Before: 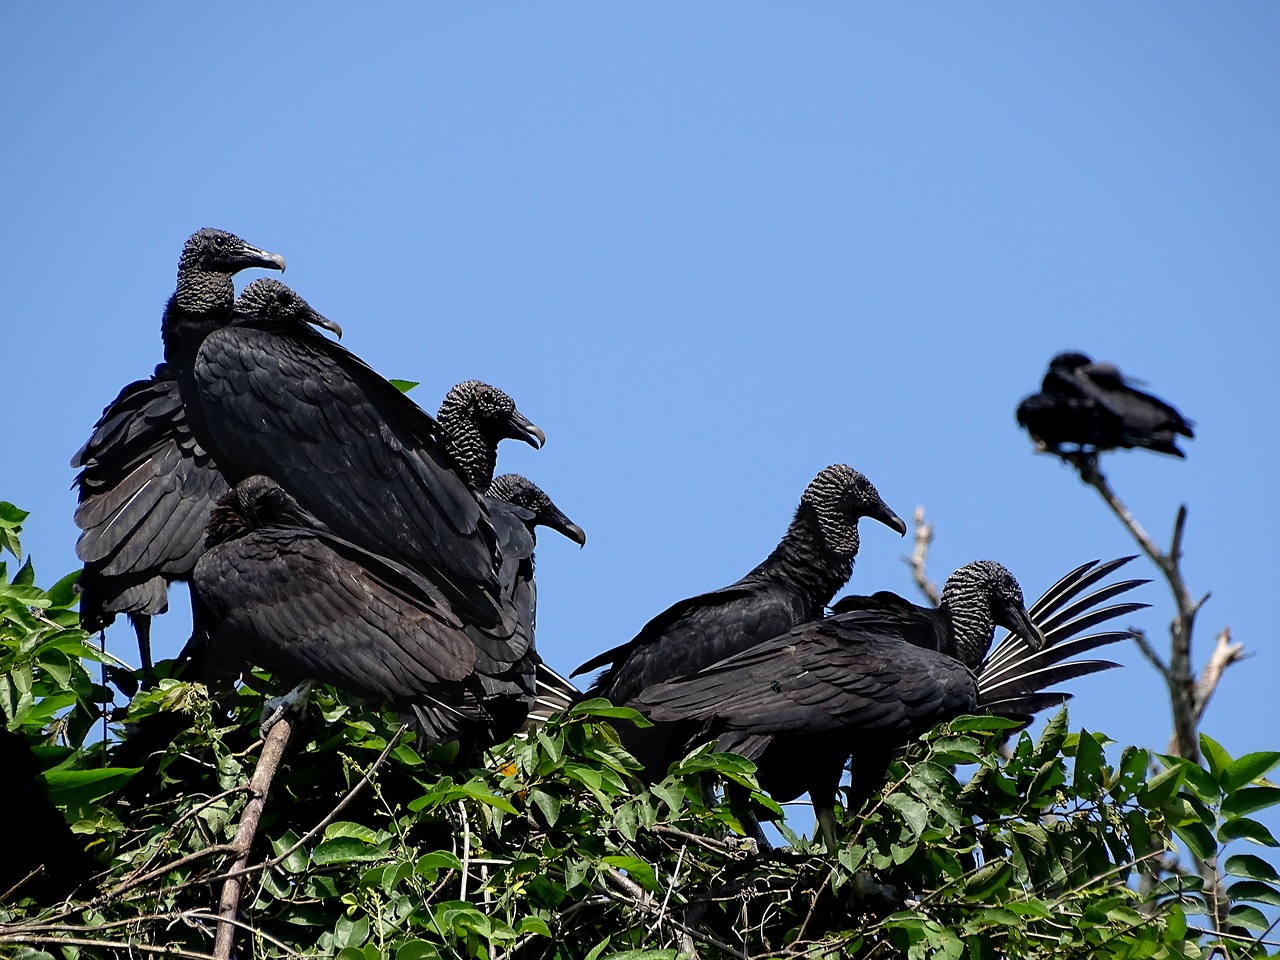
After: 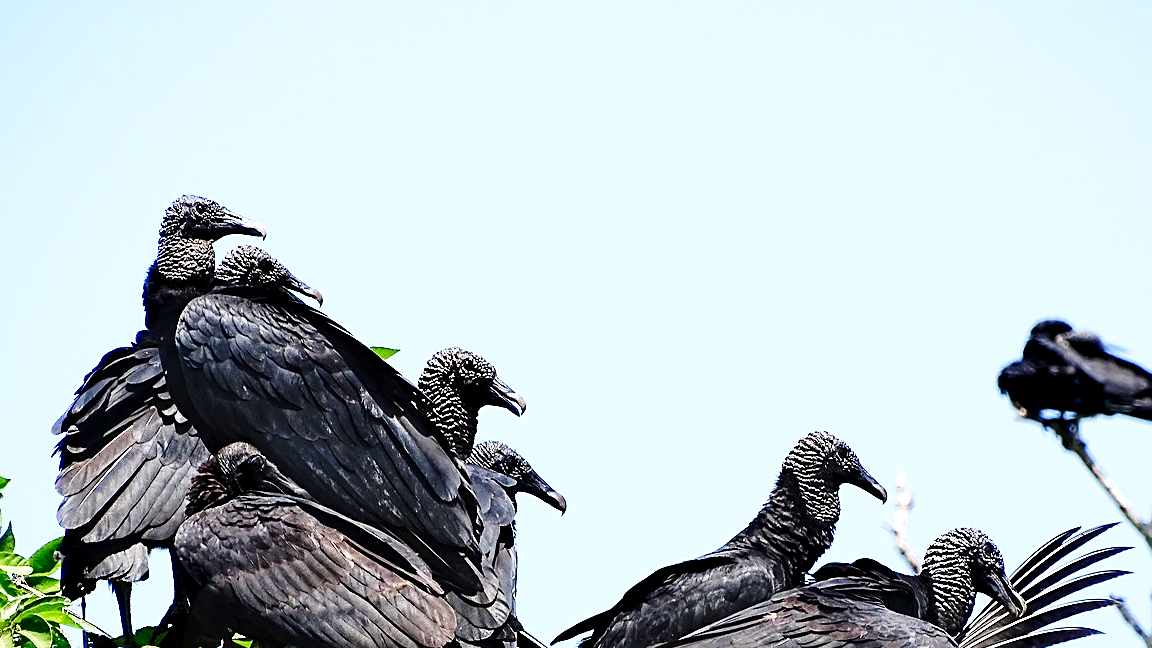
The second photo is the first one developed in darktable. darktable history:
exposure: black level correction 0.001, exposure 1.05 EV, compensate exposure bias true, compensate highlight preservation false
sharpen: on, module defaults
crop: left 1.509%, top 3.452%, right 7.696%, bottom 28.452%
base curve: curves: ch0 [(0, 0) (0.028, 0.03) (0.121, 0.232) (0.46, 0.748) (0.859, 0.968) (1, 1)], preserve colors none
